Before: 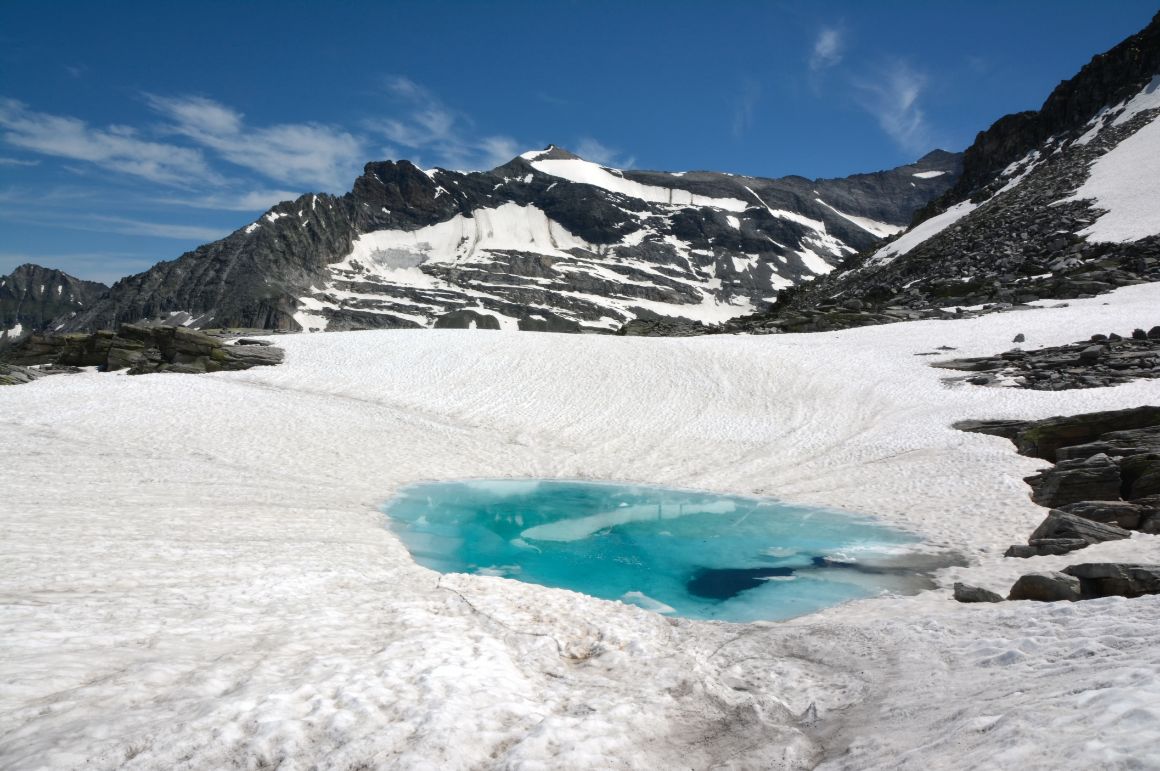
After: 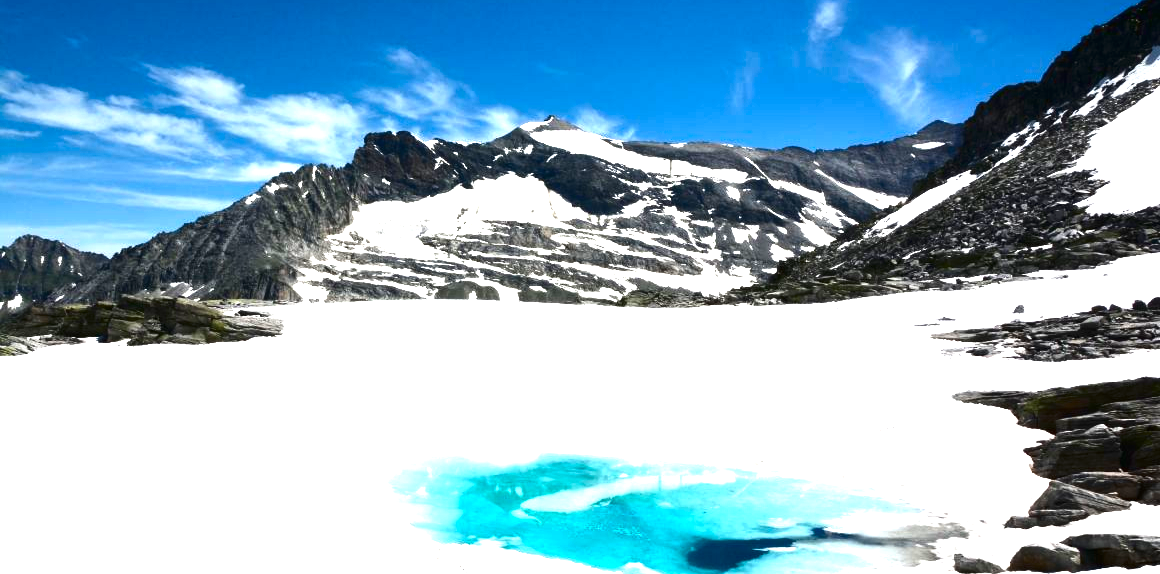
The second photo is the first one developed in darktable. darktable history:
crop: top 3.883%, bottom 21.55%
contrast brightness saturation: contrast 0.096, brightness -0.28, saturation 0.141
exposure: black level correction 0, exposure 1.666 EV, compensate exposure bias true, compensate highlight preservation false
